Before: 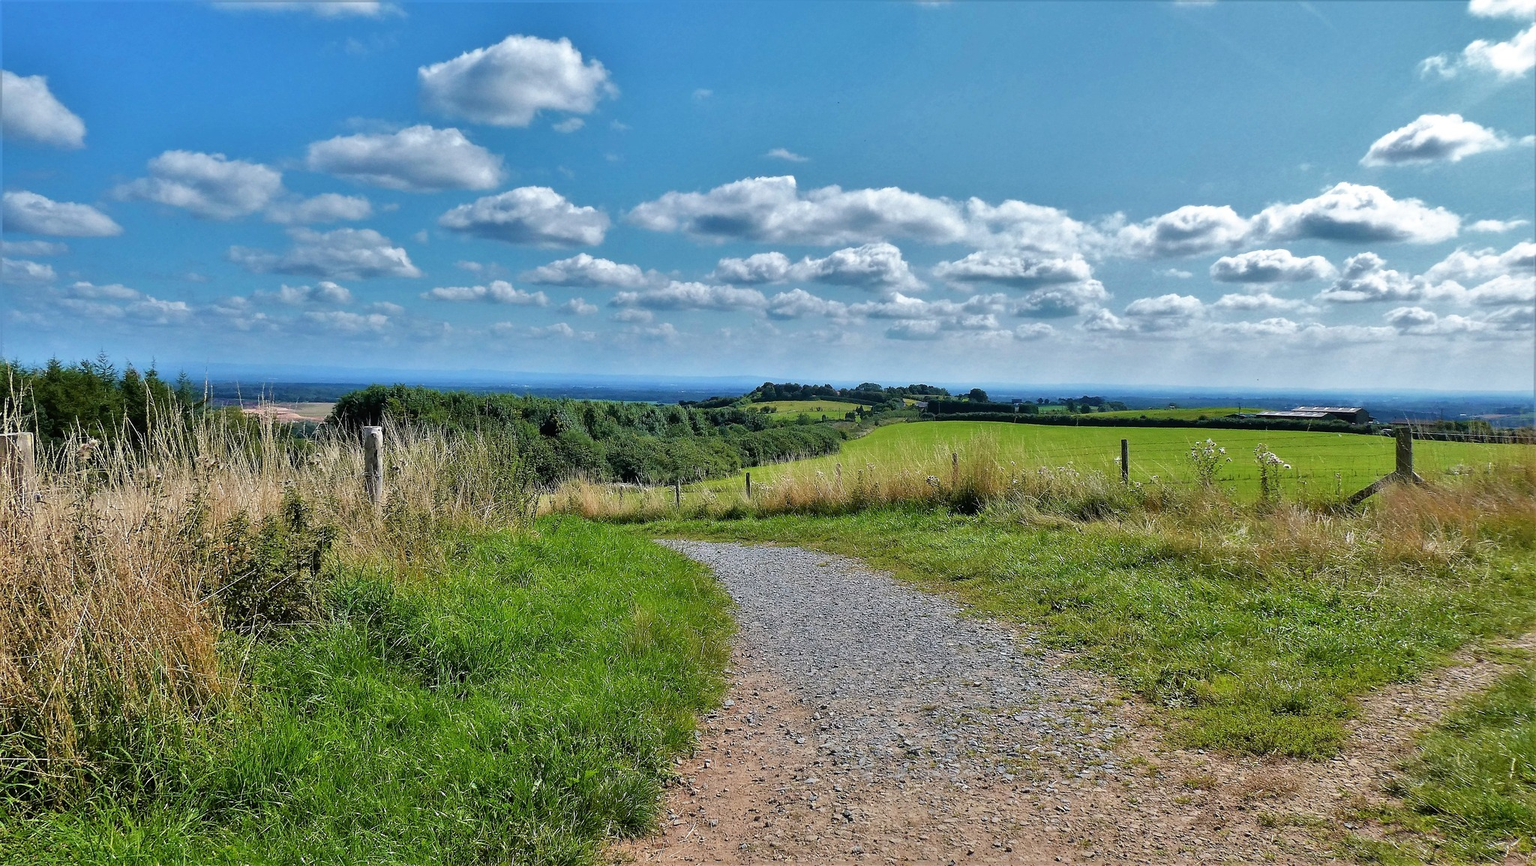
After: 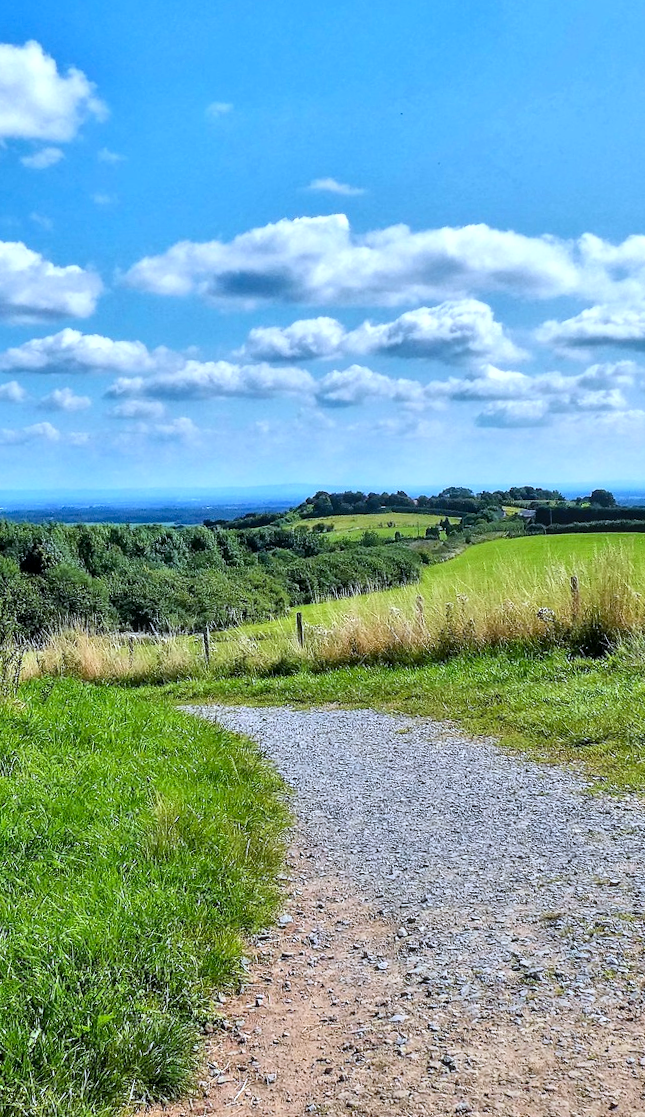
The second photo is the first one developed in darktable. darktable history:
crop: left 33.36%, right 33.36%
tone equalizer: on, module defaults
local contrast: on, module defaults
rotate and perspective: rotation -2.12°, lens shift (vertical) 0.009, lens shift (horizontal) -0.008, automatic cropping original format, crop left 0.036, crop right 0.964, crop top 0.05, crop bottom 0.959
contrast brightness saturation: contrast 0.2, brightness 0.16, saturation 0.22
white balance: red 0.954, blue 1.079
